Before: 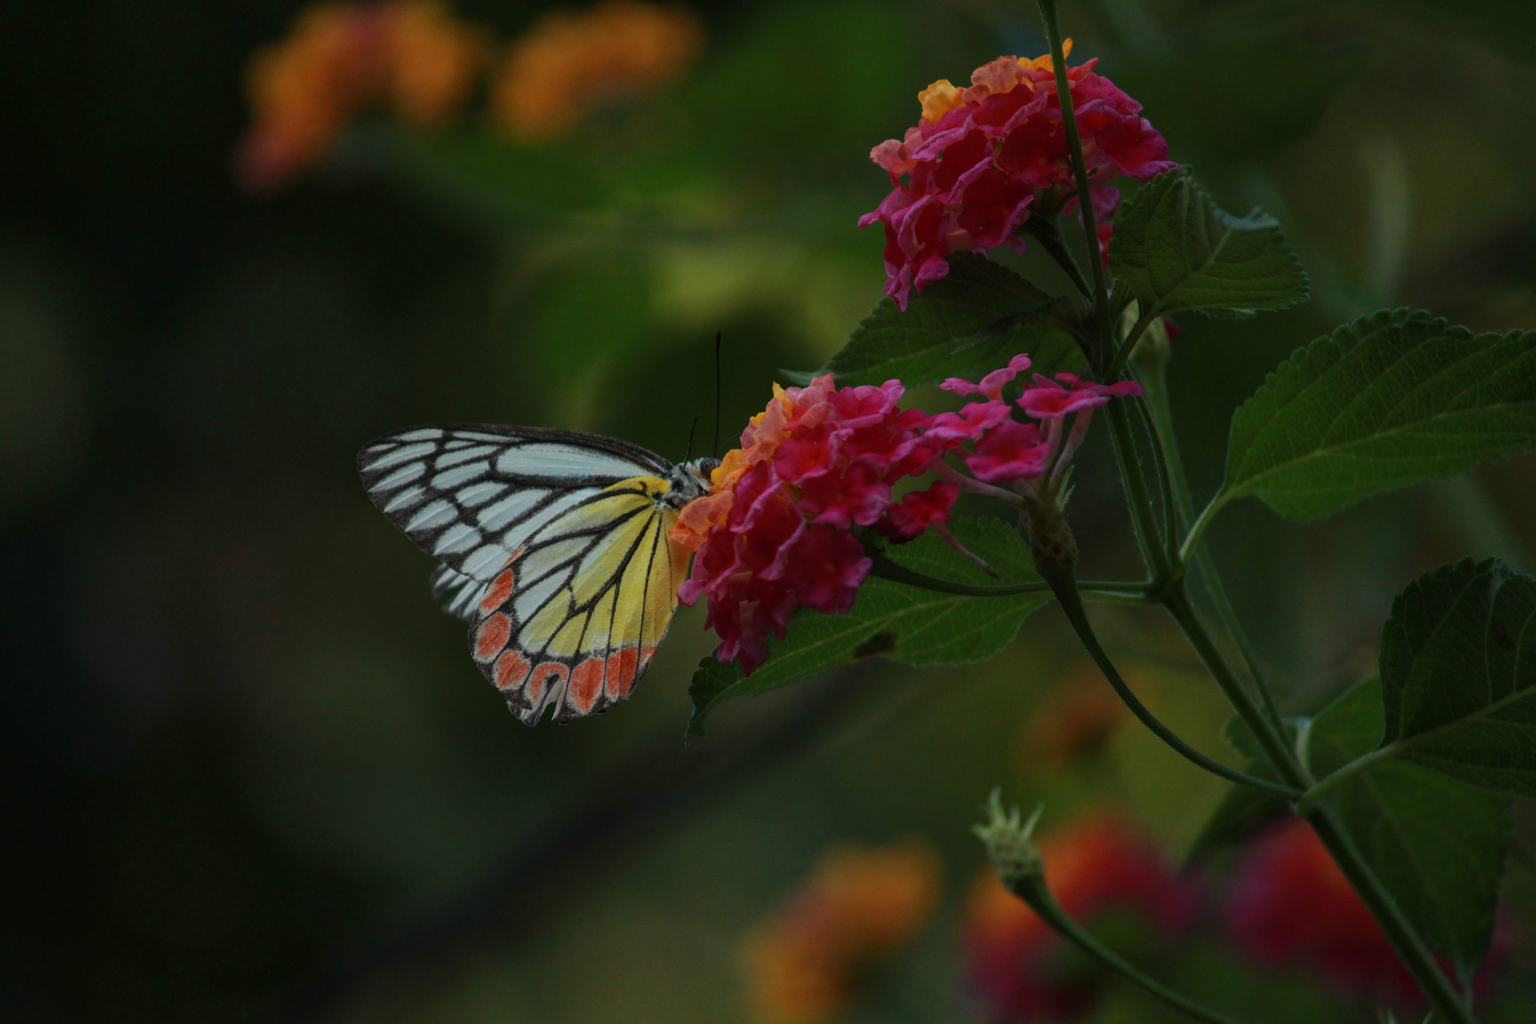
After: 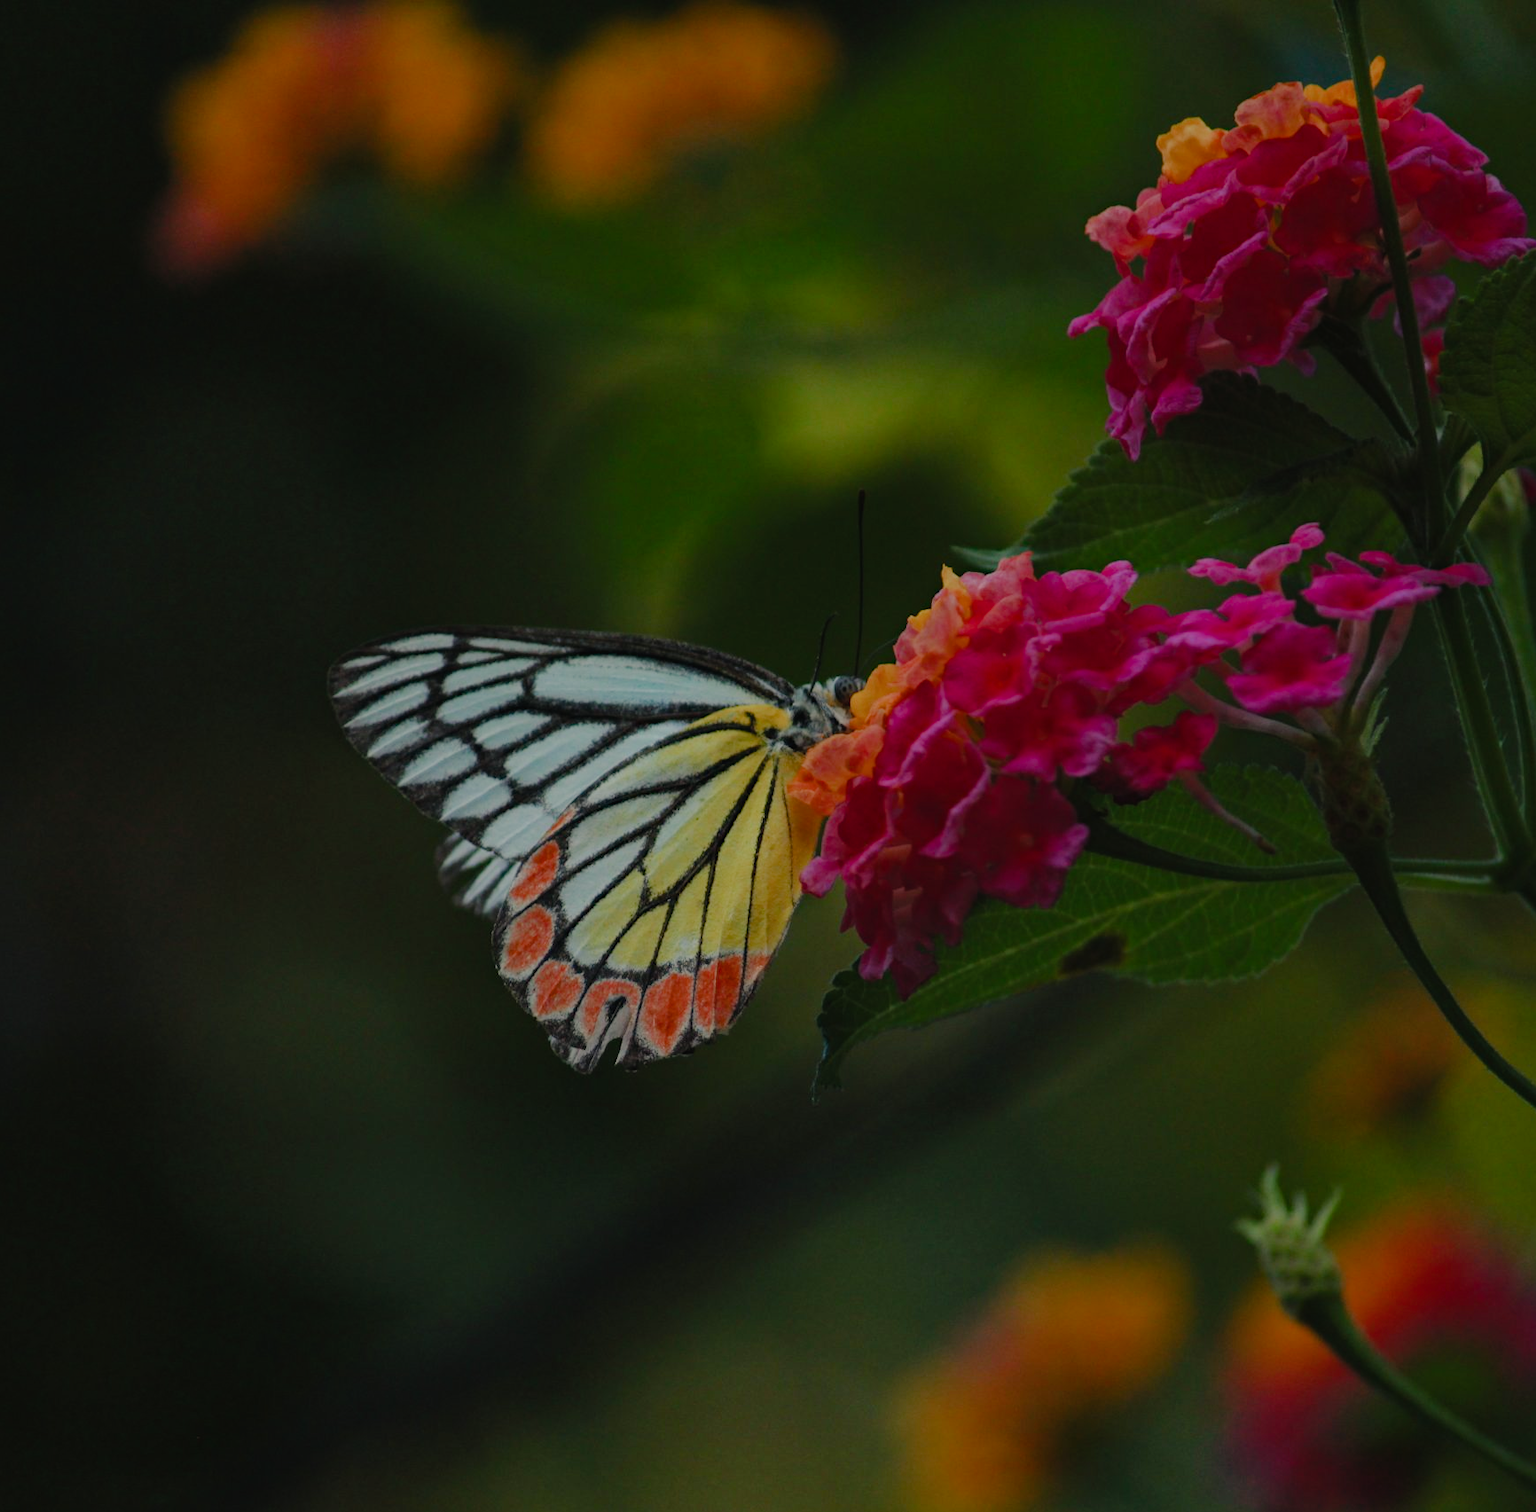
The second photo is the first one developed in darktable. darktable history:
crop and rotate: left 8.857%, right 23.448%
haze removal: compatibility mode true, adaptive false
filmic rgb: middle gray luminance 18.03%, black relative exposure -7.53 EV, white relative exposure 8.46 EV, target black luminance 0%, hardness 2.23, latitude 18.22%, contrast 0.868, highlights saturation mix 4.31%, shadows ↔ highlights balance 10.99%, preserve chrominance max RGB, color science v6 (2022), contrast in shadows safe, contrast in highlights safe
color balance rgb: highlights gain › chroma 2.038%, highlights gain › hue 73.96°, global offset › luminance 0.767%, perceptual saturation grading › global saturation 20%, perceptual saturation grading › highlights -50.354%, perceptual saturation grading › shadows 30.018%
